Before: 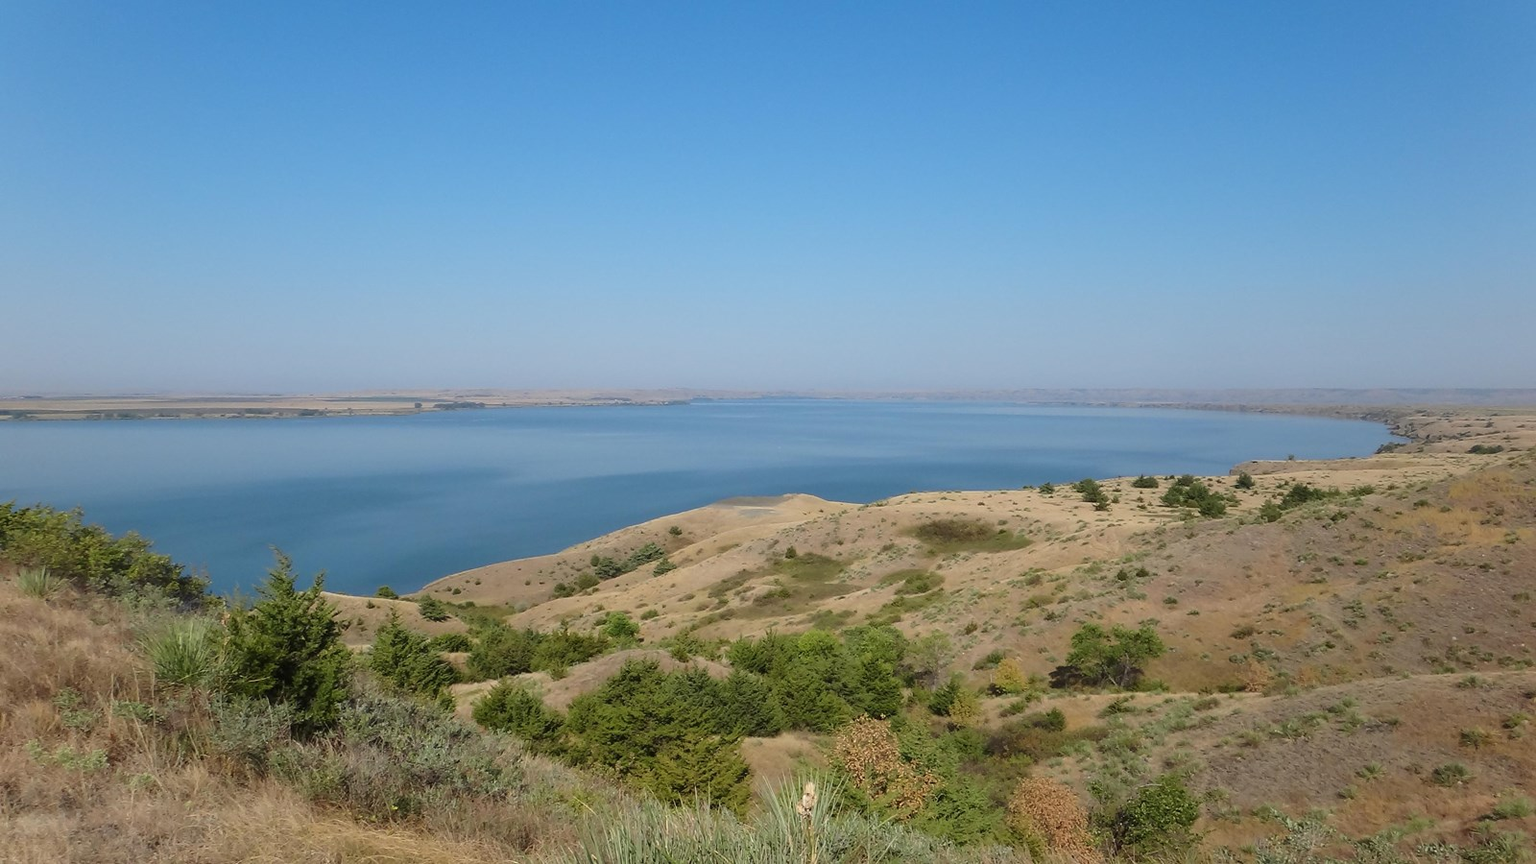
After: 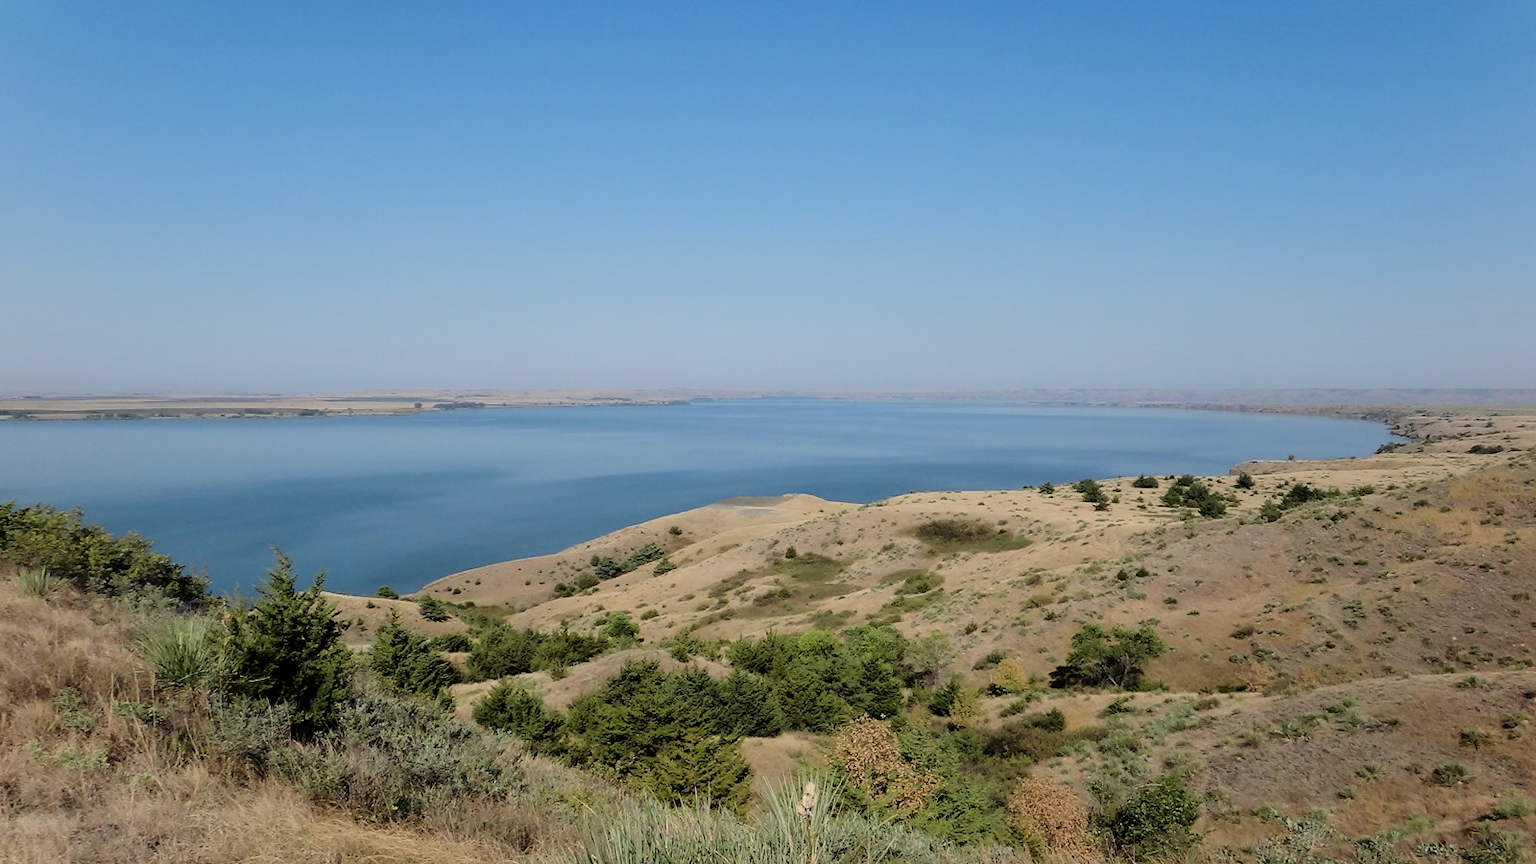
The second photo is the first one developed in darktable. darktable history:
color zones: curves: ch0 [(0.25, 0.5) (0.428, 0.473) (0.75, 0.5)]; ch1 [(0.243, 0.479) (0.398, 0.452) (0.75, 0.5)]
filmic rgb: black relative exposure -5 EV, hardness 2.88, contrast 1.3, highlights saturation mix -10%
